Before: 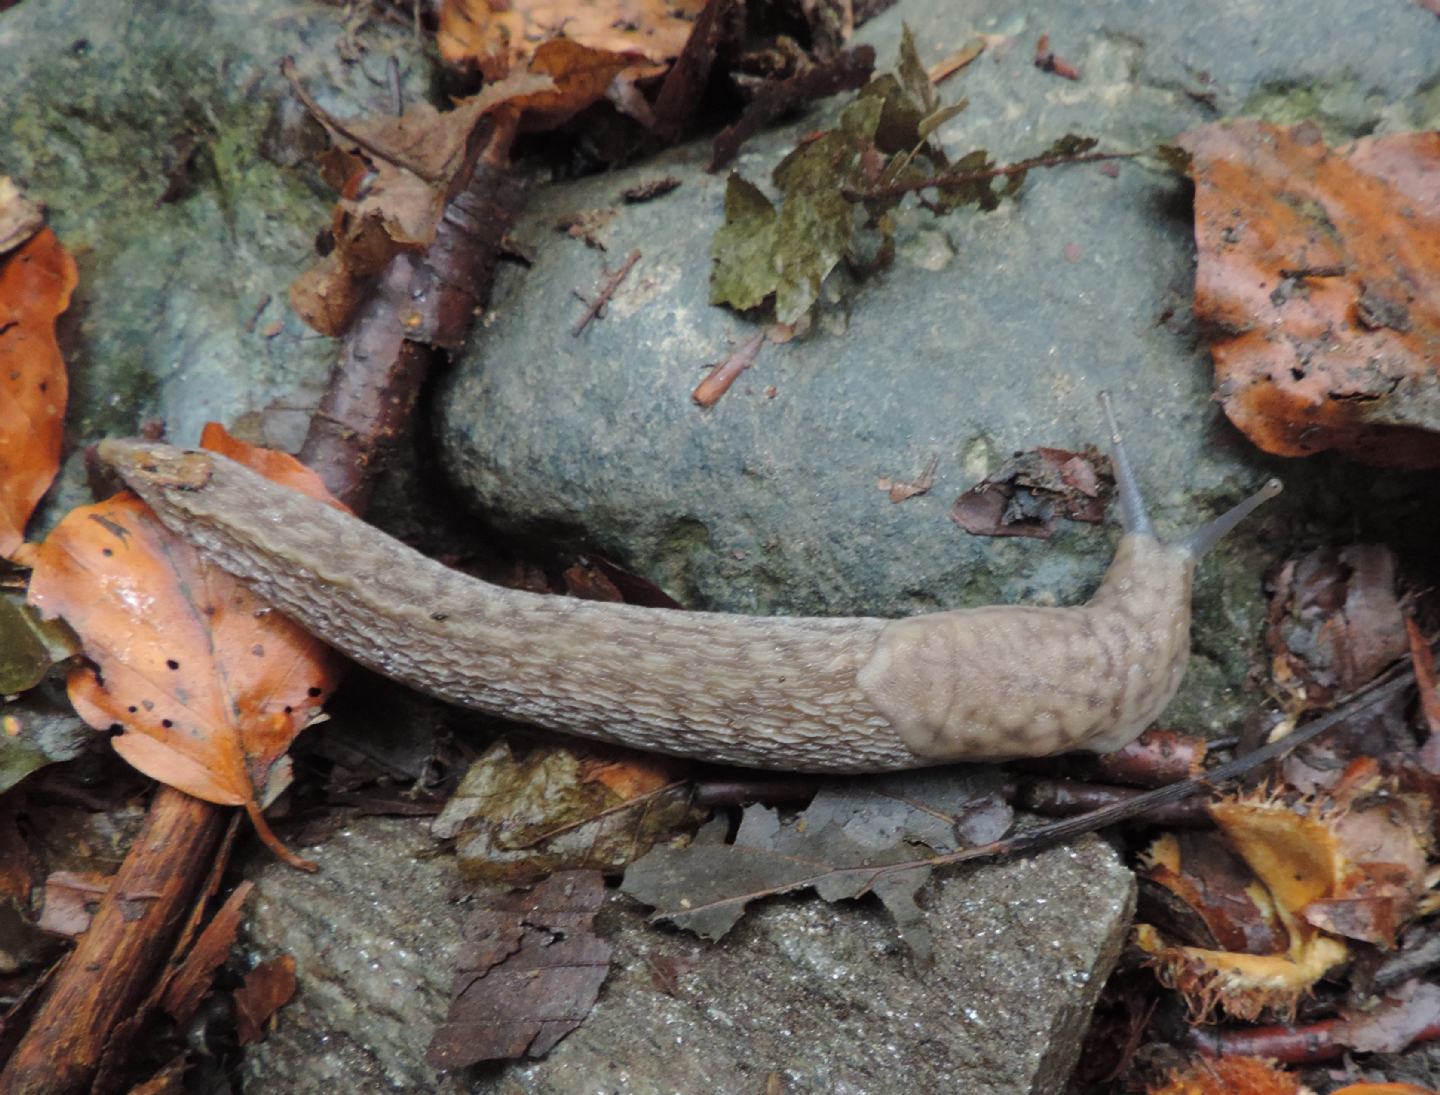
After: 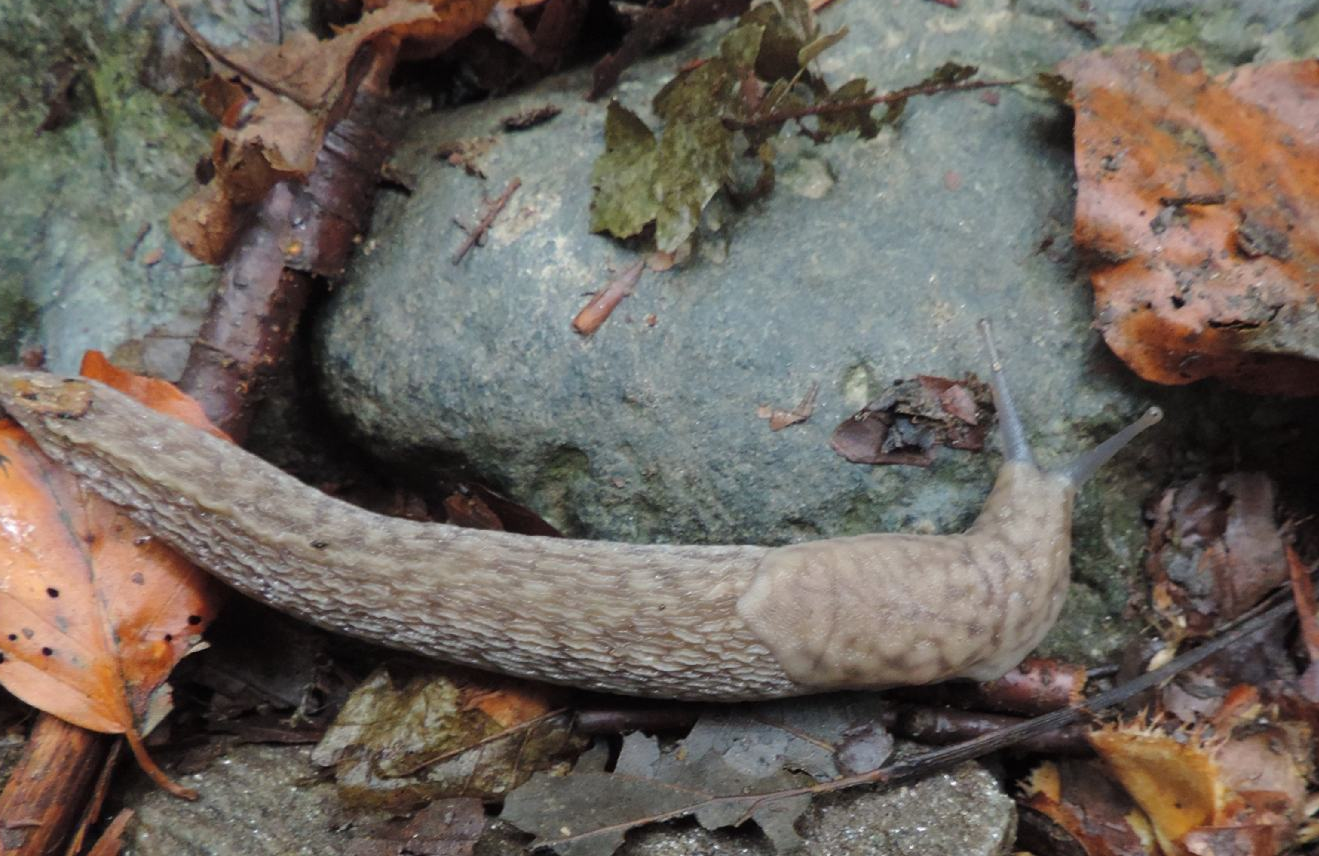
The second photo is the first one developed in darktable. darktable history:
crop: left 8.349%, top 6.593%, bottom 15.19%
